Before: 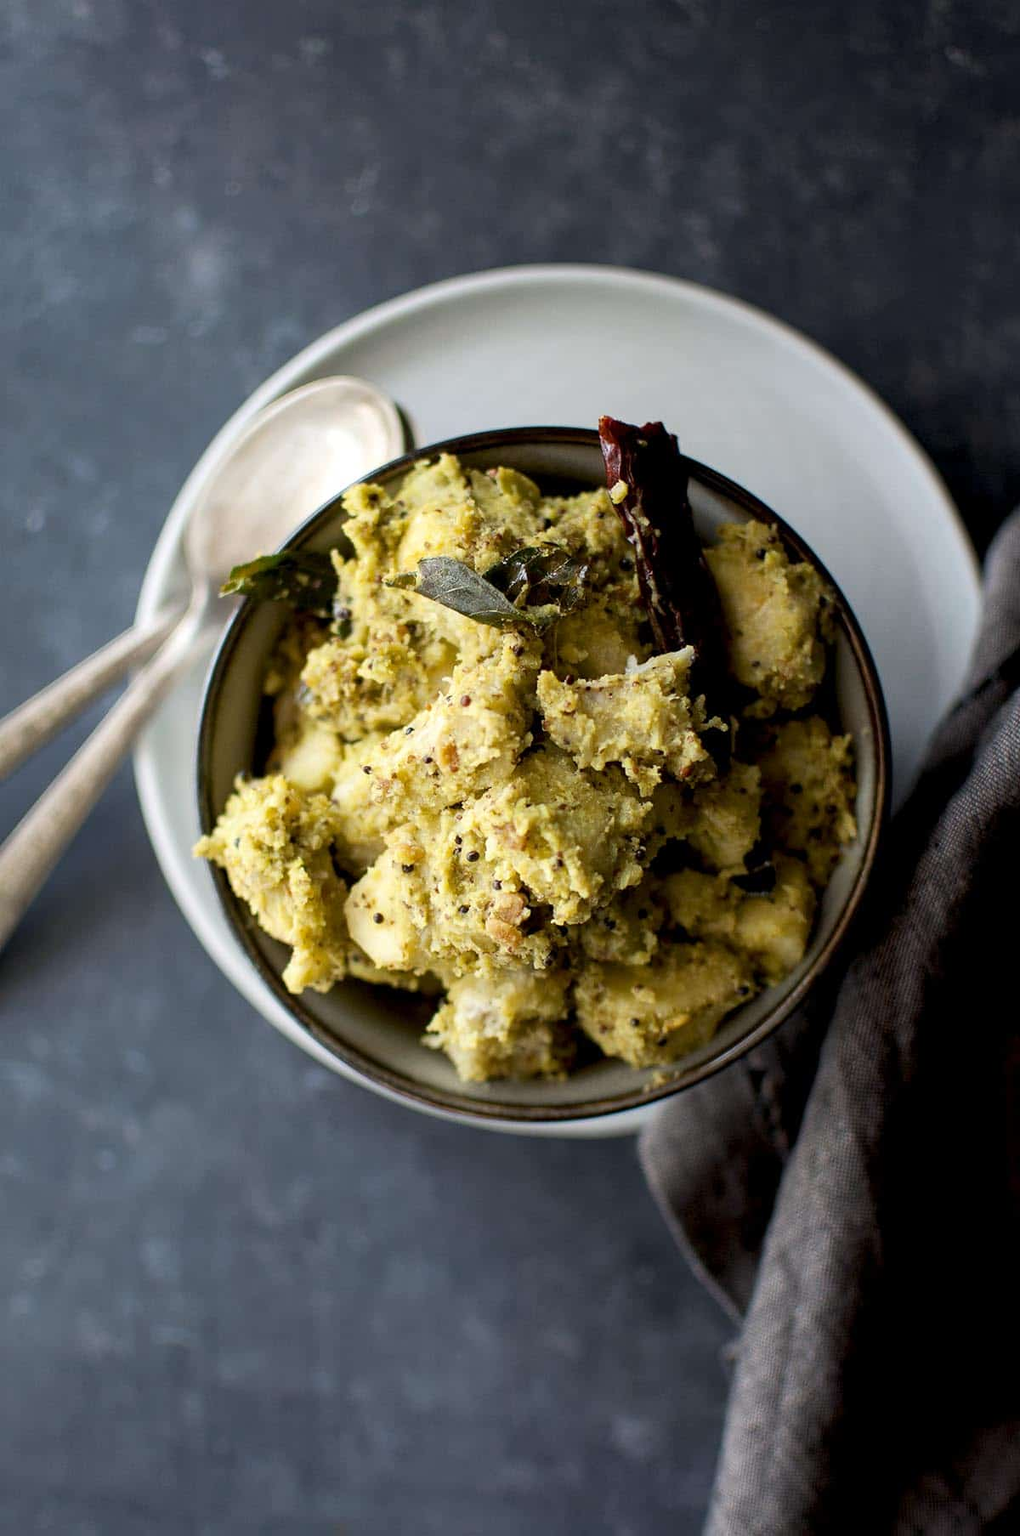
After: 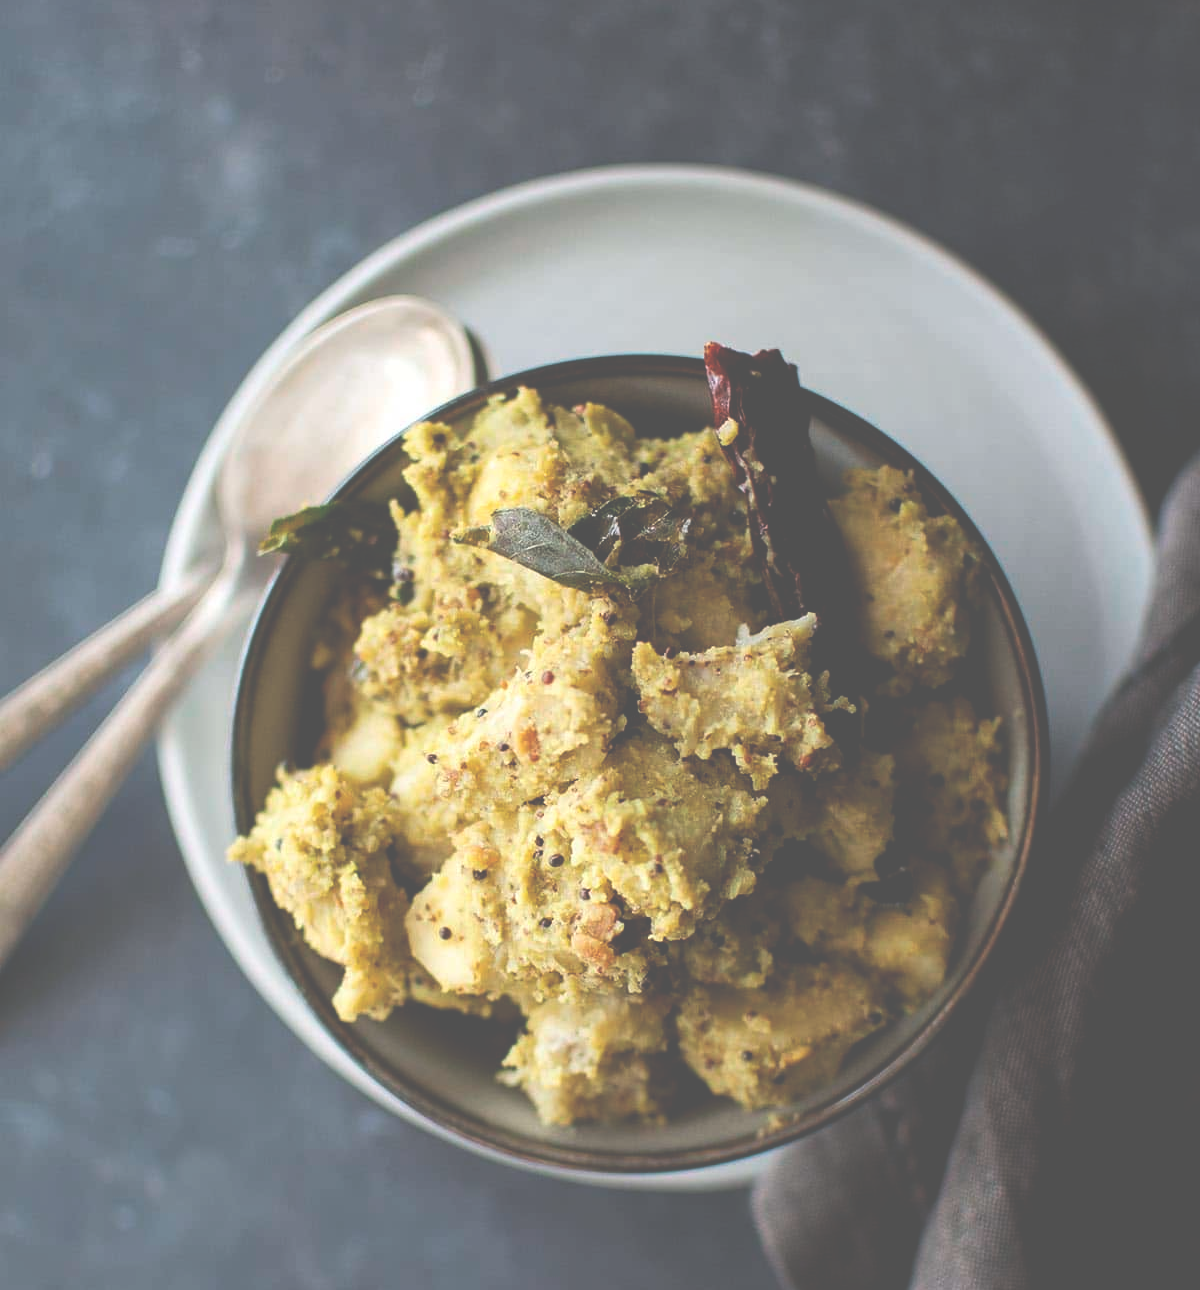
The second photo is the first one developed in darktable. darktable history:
crop and rotate: top 8.169%, bottom 20.401%
exposure: black level correction -0.087, compensate highlight preservation false
